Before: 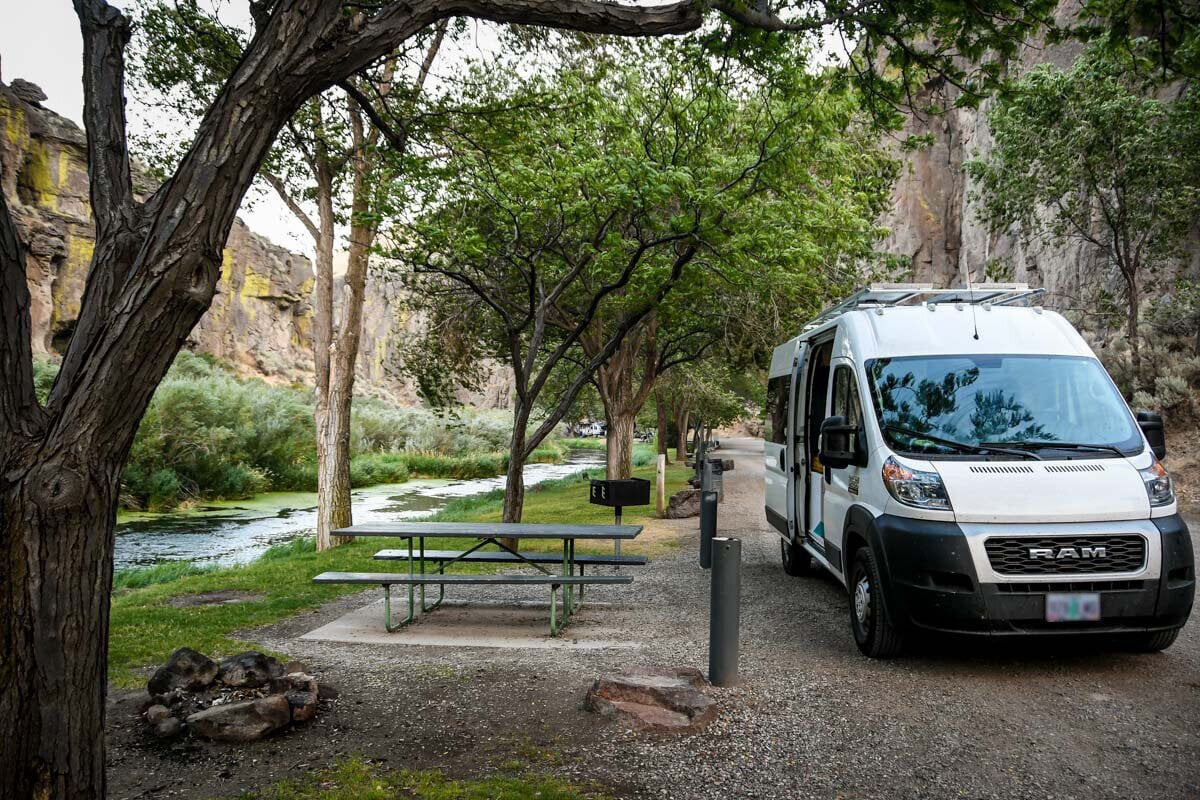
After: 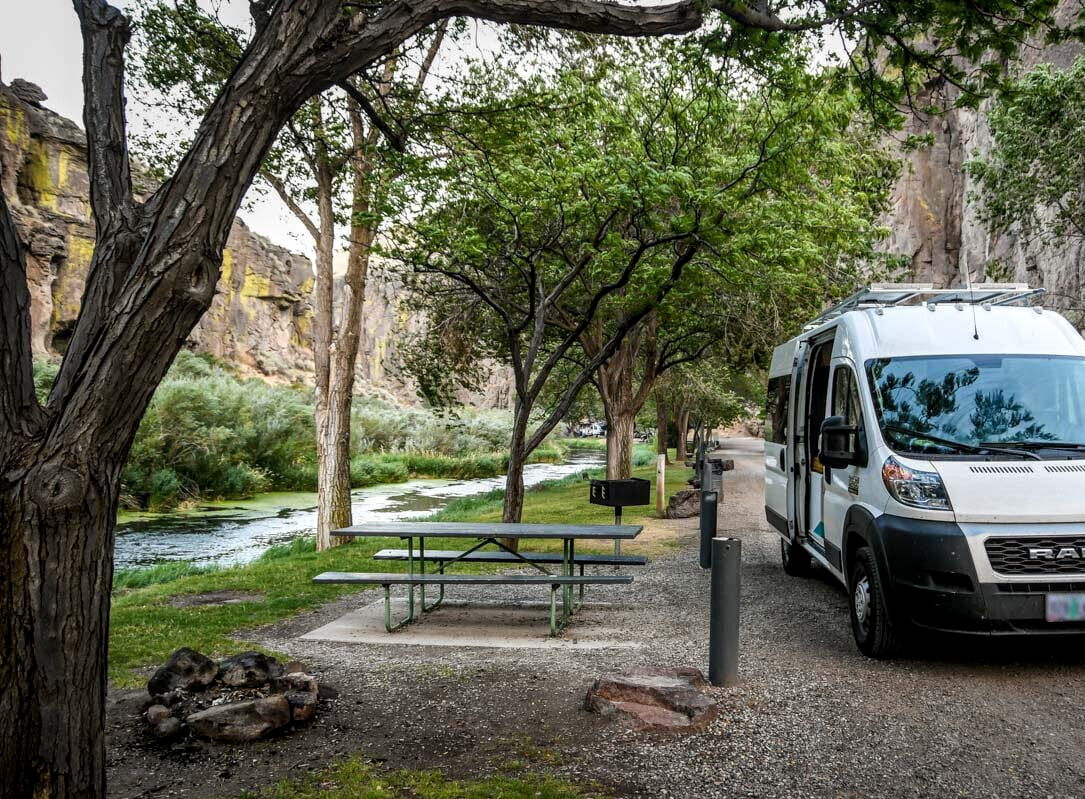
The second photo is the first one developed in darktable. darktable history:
color correction: highlights b* -0.05
crop: right 9.51%, bottom 0.03%
local contrast: on, module defaults
